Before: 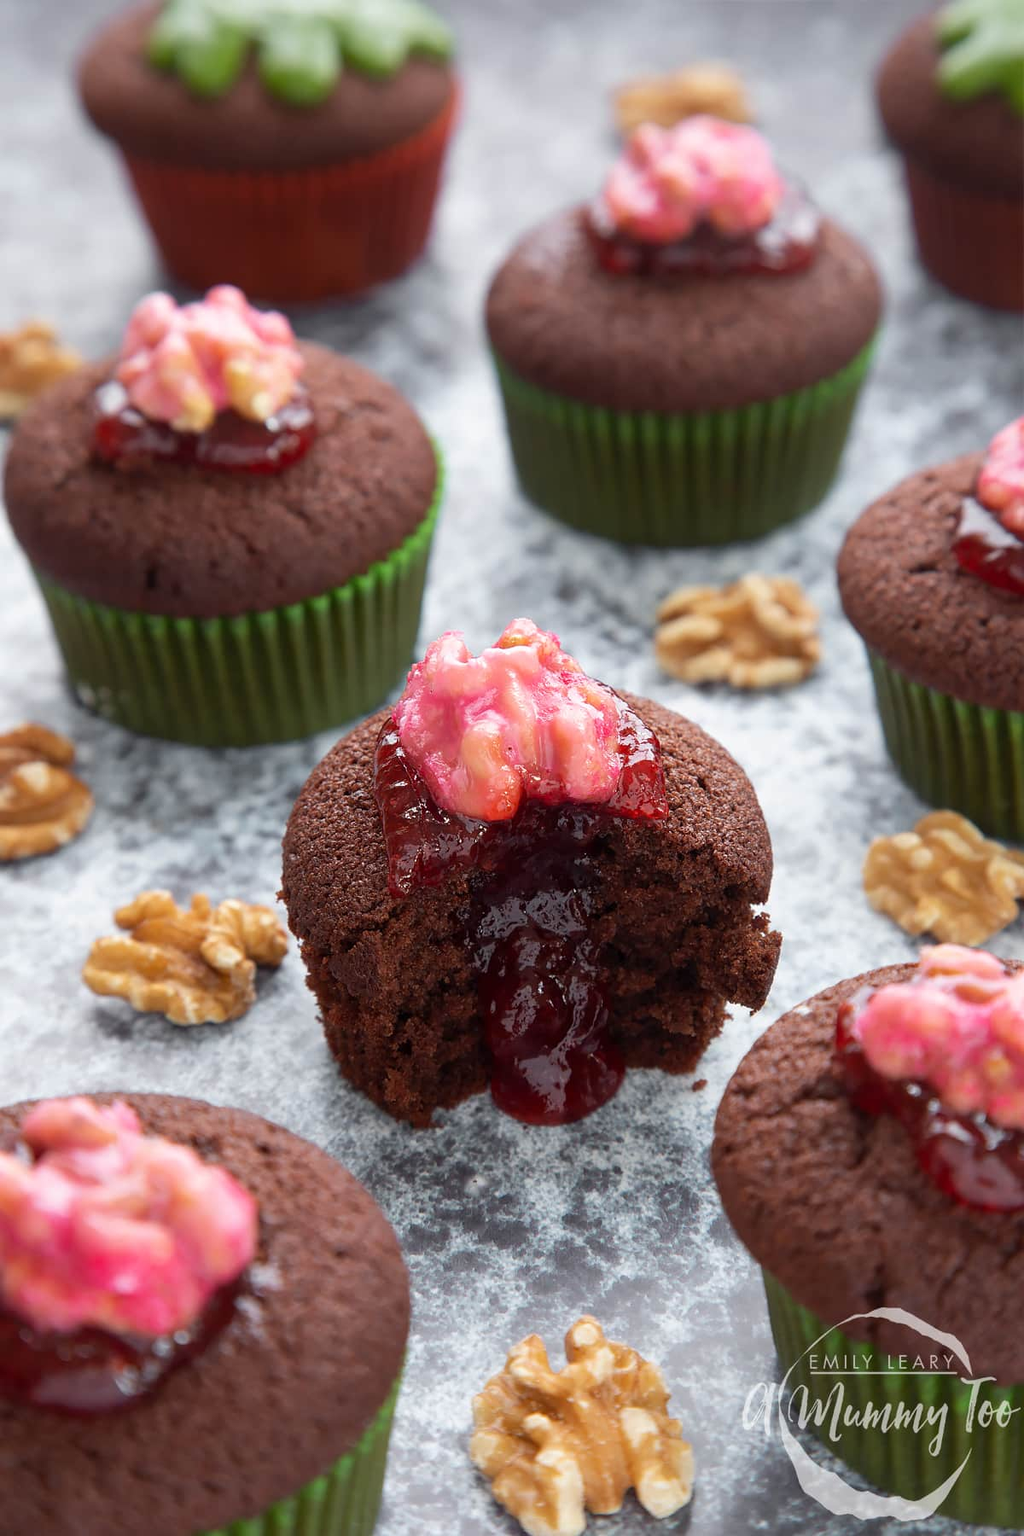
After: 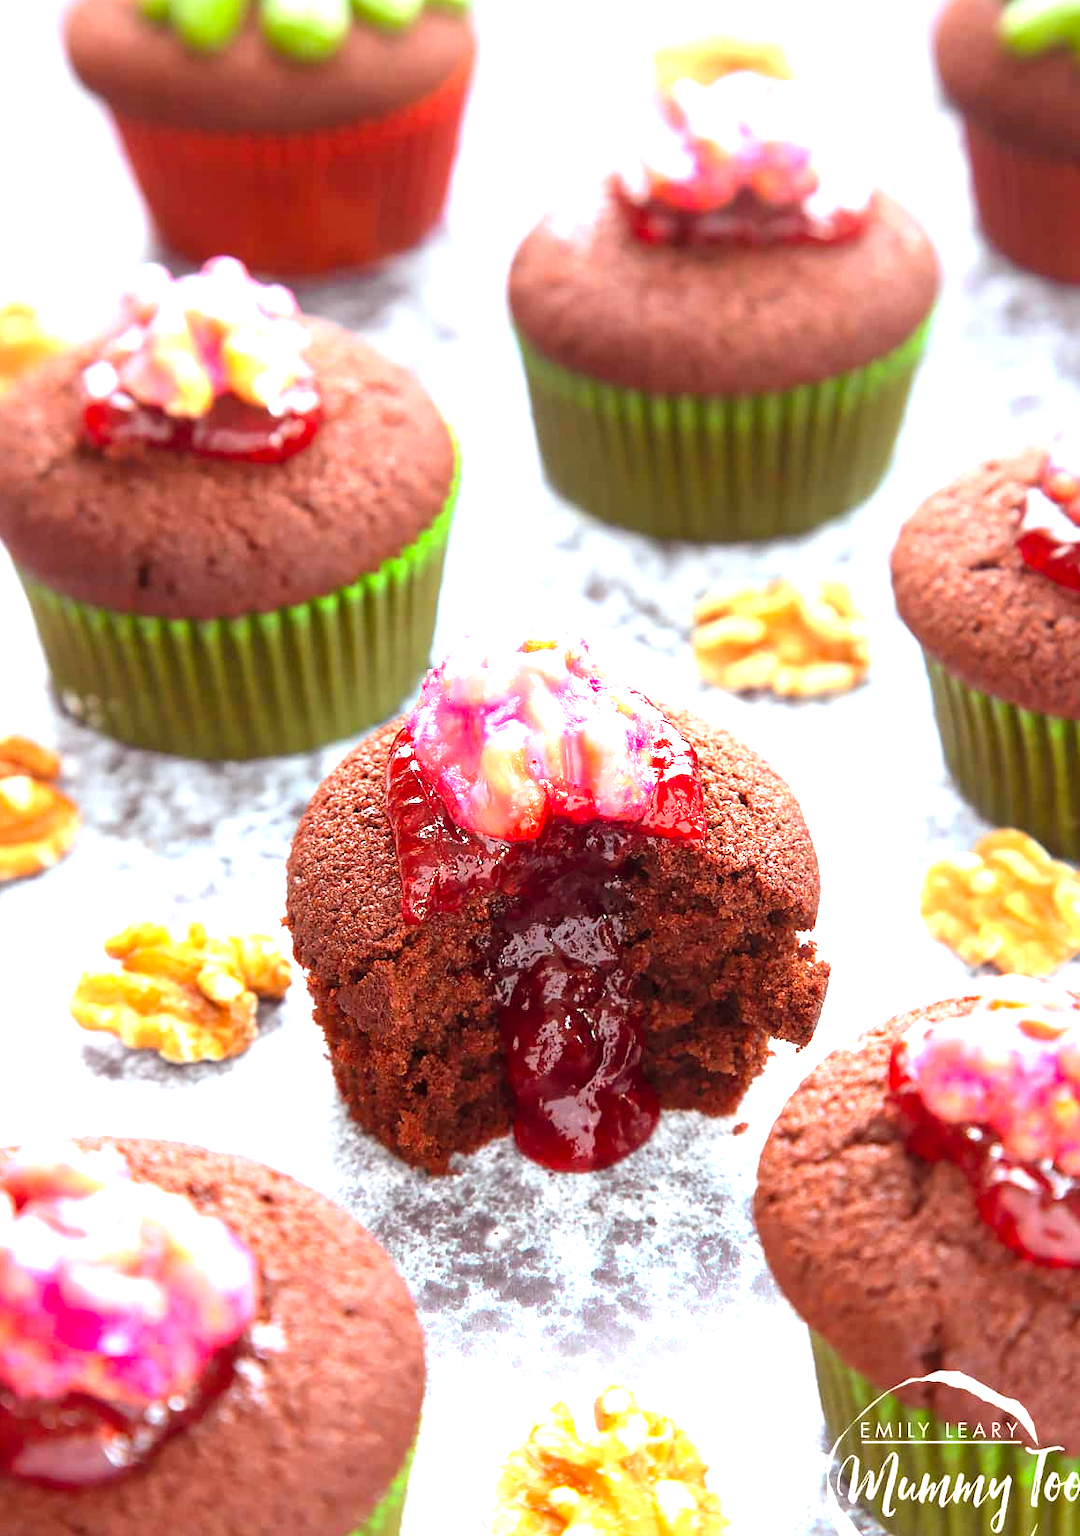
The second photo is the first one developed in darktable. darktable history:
crop: left 1.964%, top 3.251%, right 1.122%, bottom 4.933%
exposure: black level correction 0, exposure 1.7 EV, compensate exposure bias true, compensate highlight preservation false
rgb levels: mode RGB, independent channels, levels [[0, 0.5, 1], [0, 0.521, 1], [0, 0.536, 1]]
contrast brightness saturation: contrast 0.07, brightness 0.08, saturation 0.18
